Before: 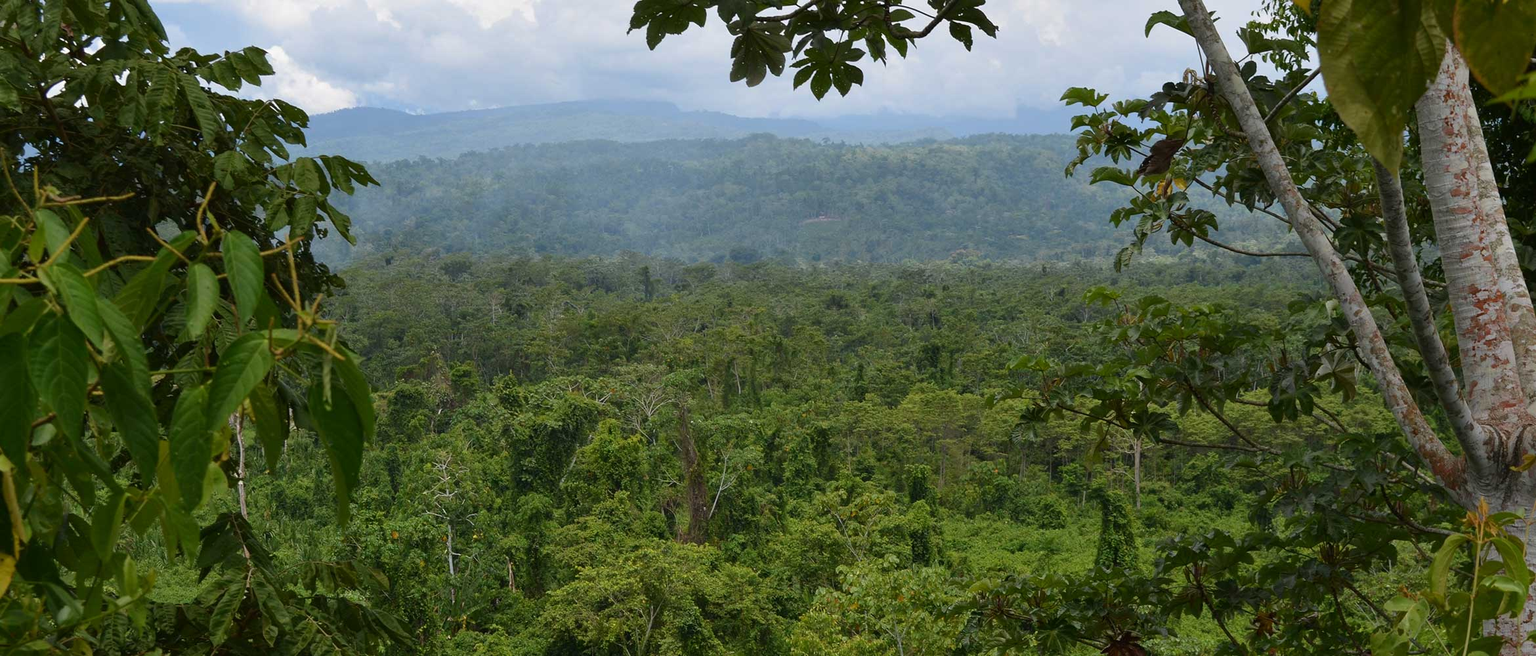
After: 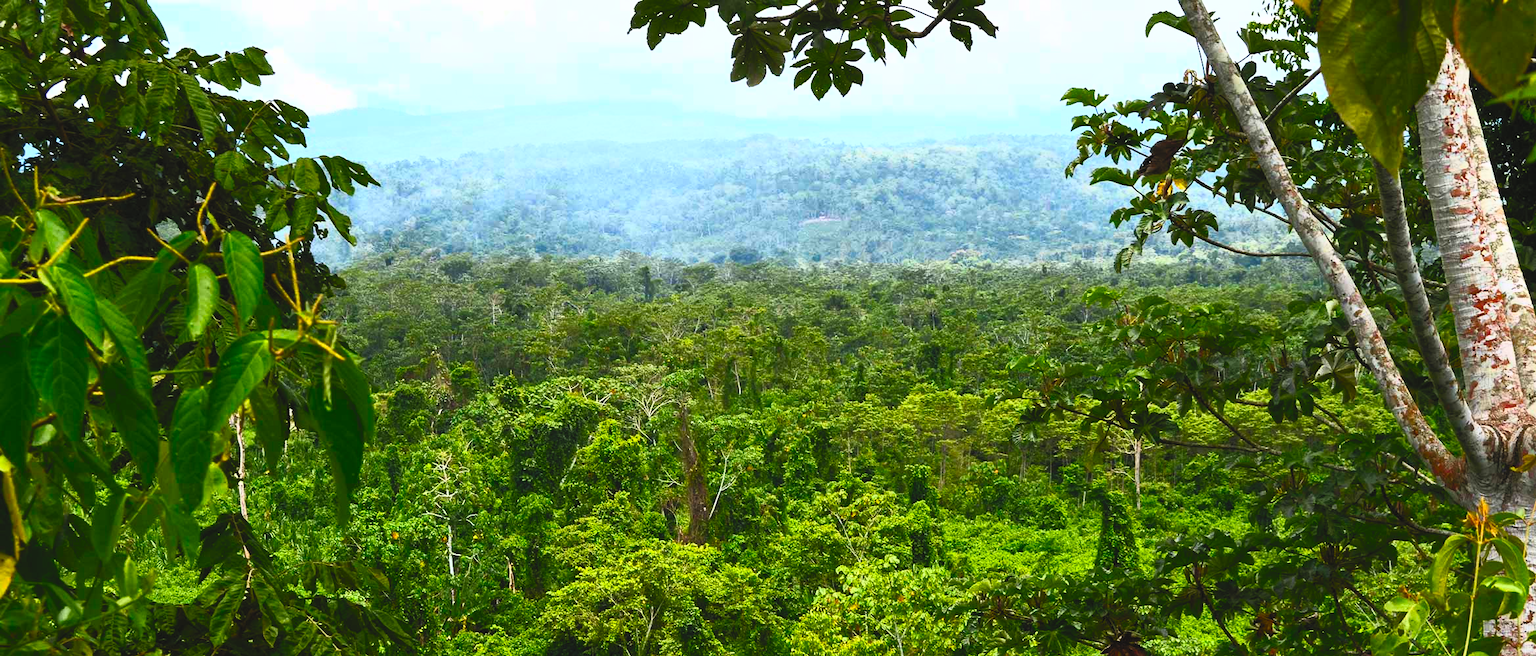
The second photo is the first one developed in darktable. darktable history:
contrast brightness saturation: contrast 0.988, brightness 0.993, saturation 0.994
filmic rgb: black relative exposure -7.99 EV, white relative exposure 3.8 EV, hardness 4.39
